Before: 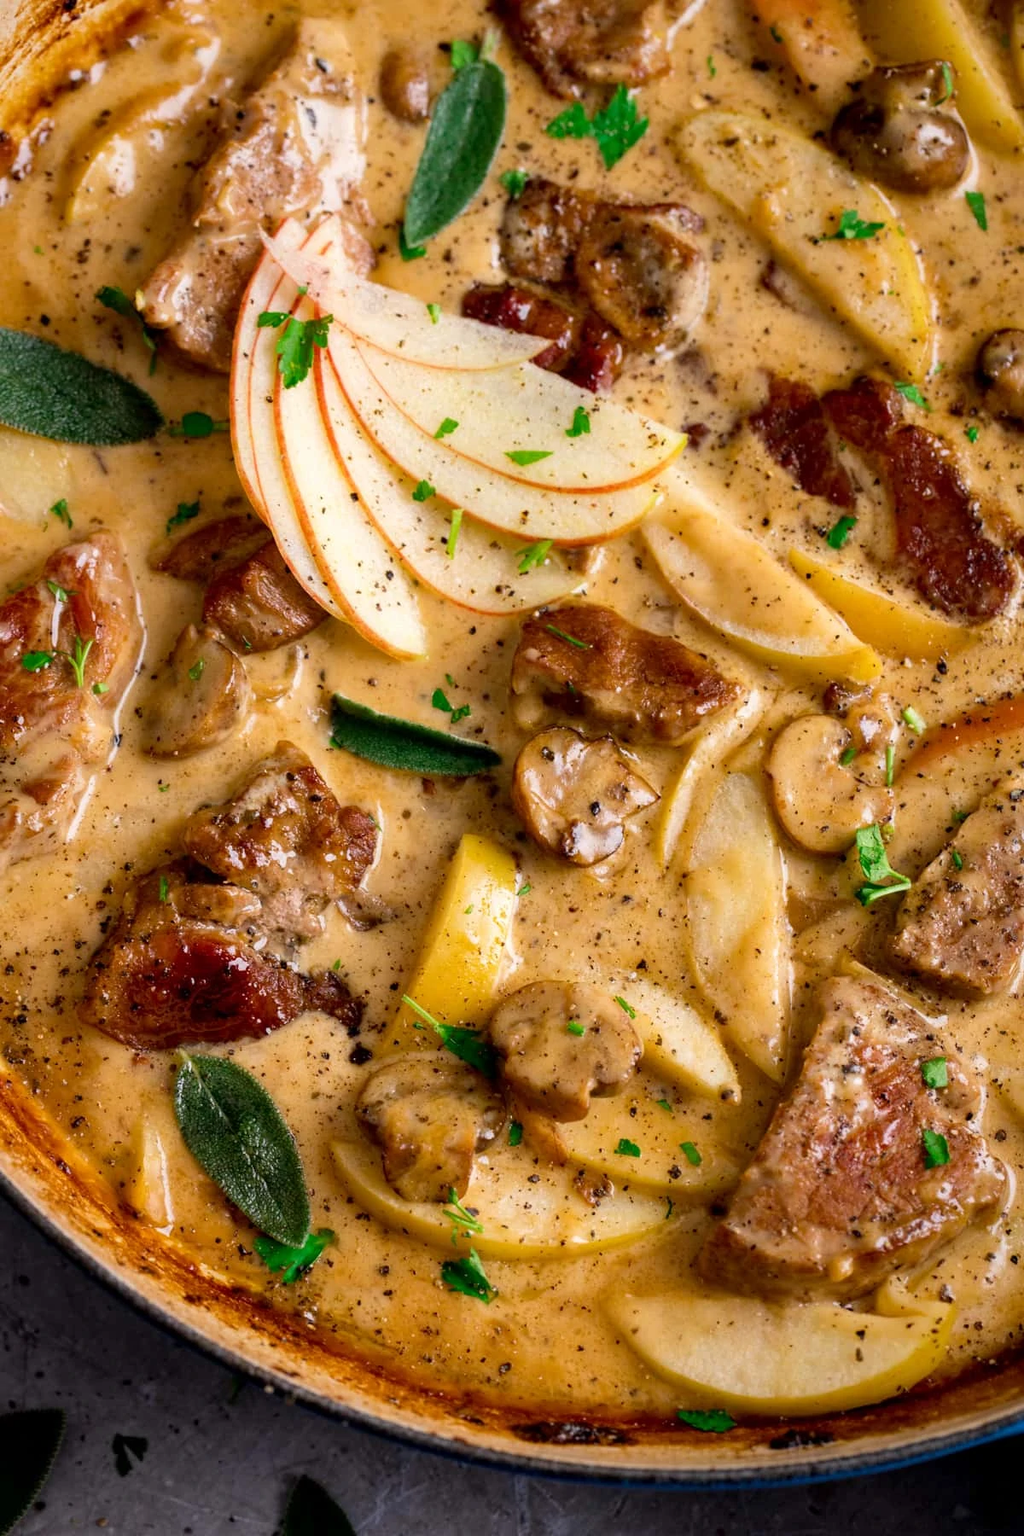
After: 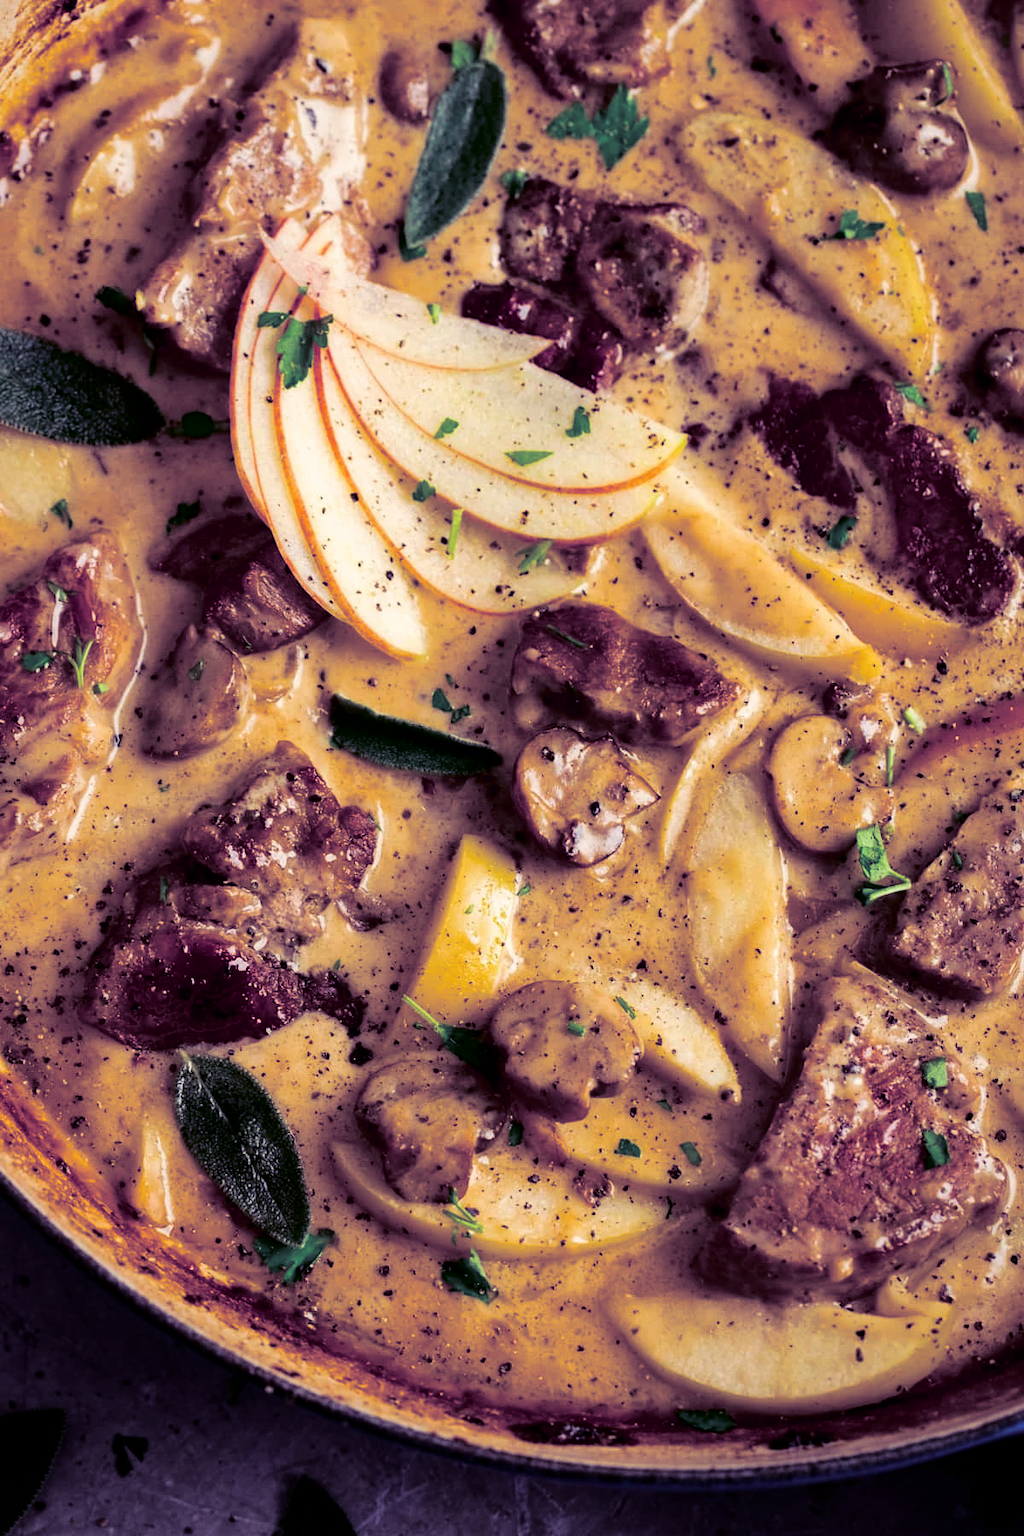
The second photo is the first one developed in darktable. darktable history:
fill light: exposure -2 EV, width 8.6
color balance rgb: perceptual saturation grading › global saturation 20%, perceptual saturation grading › highlights -25%, perceptual saturation grading › shadows 25%
split-toning: shadows › hue 255.6°, shadows › saturation 0.66, highlights › hue 43.2°, highlights › saturation 0.68, balance -50.1
